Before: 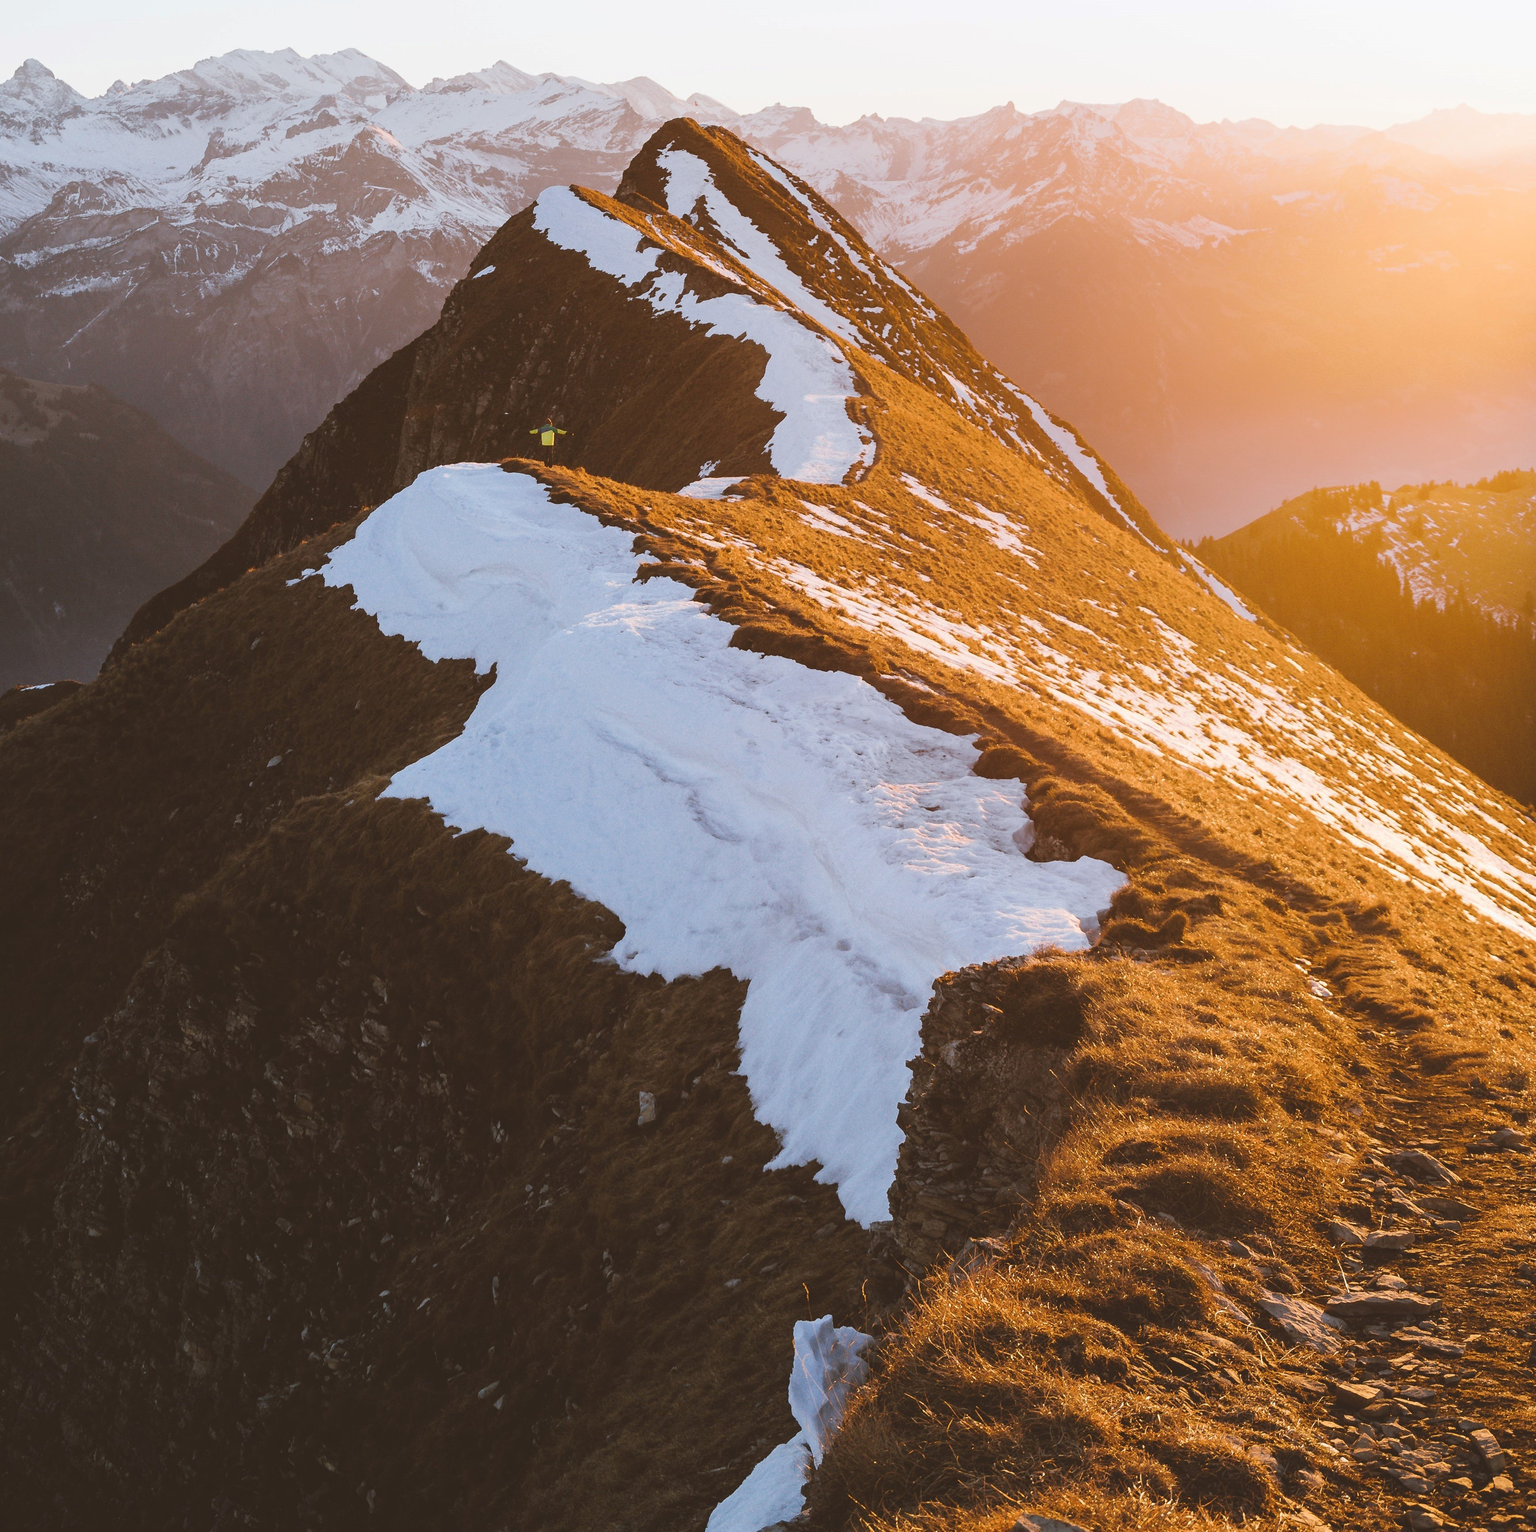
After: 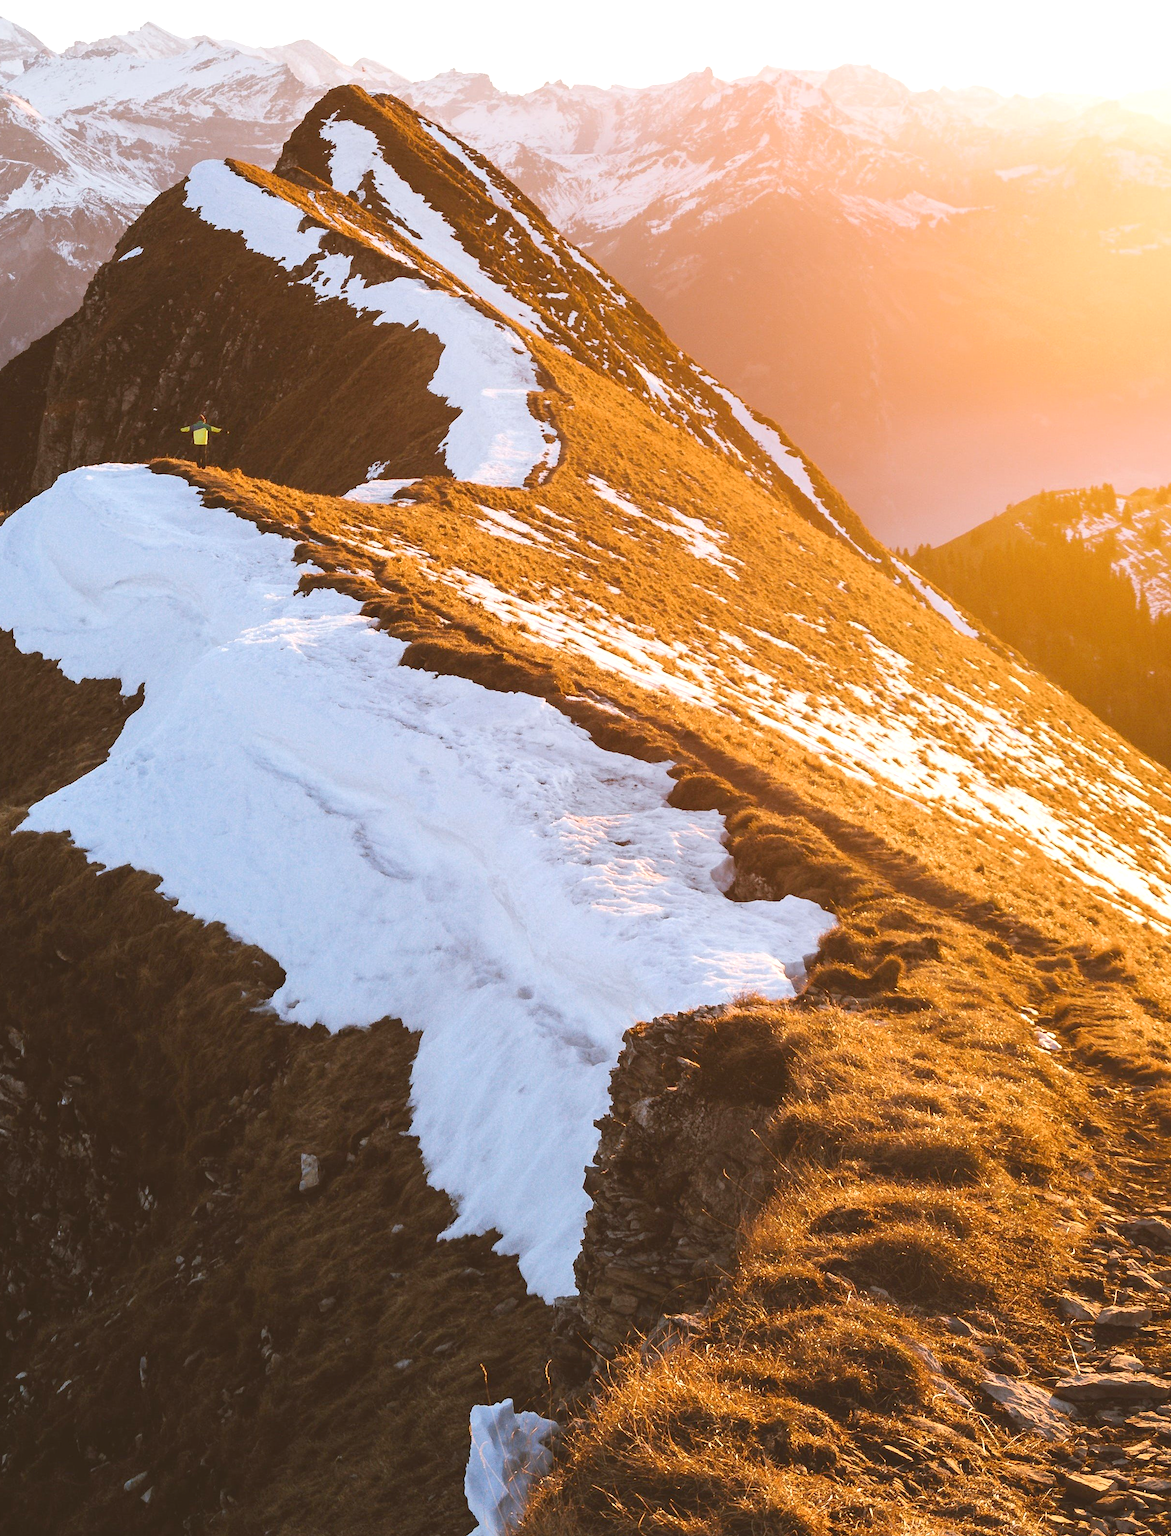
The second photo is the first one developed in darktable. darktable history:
crop and rotate: left 23.78%, top 2.678%, right 6.695%, bottom 5.976%
exposure: black level correction 0.005, exposure 0.409 EV, compensate exposure bias true, compensate highlight preservation false
